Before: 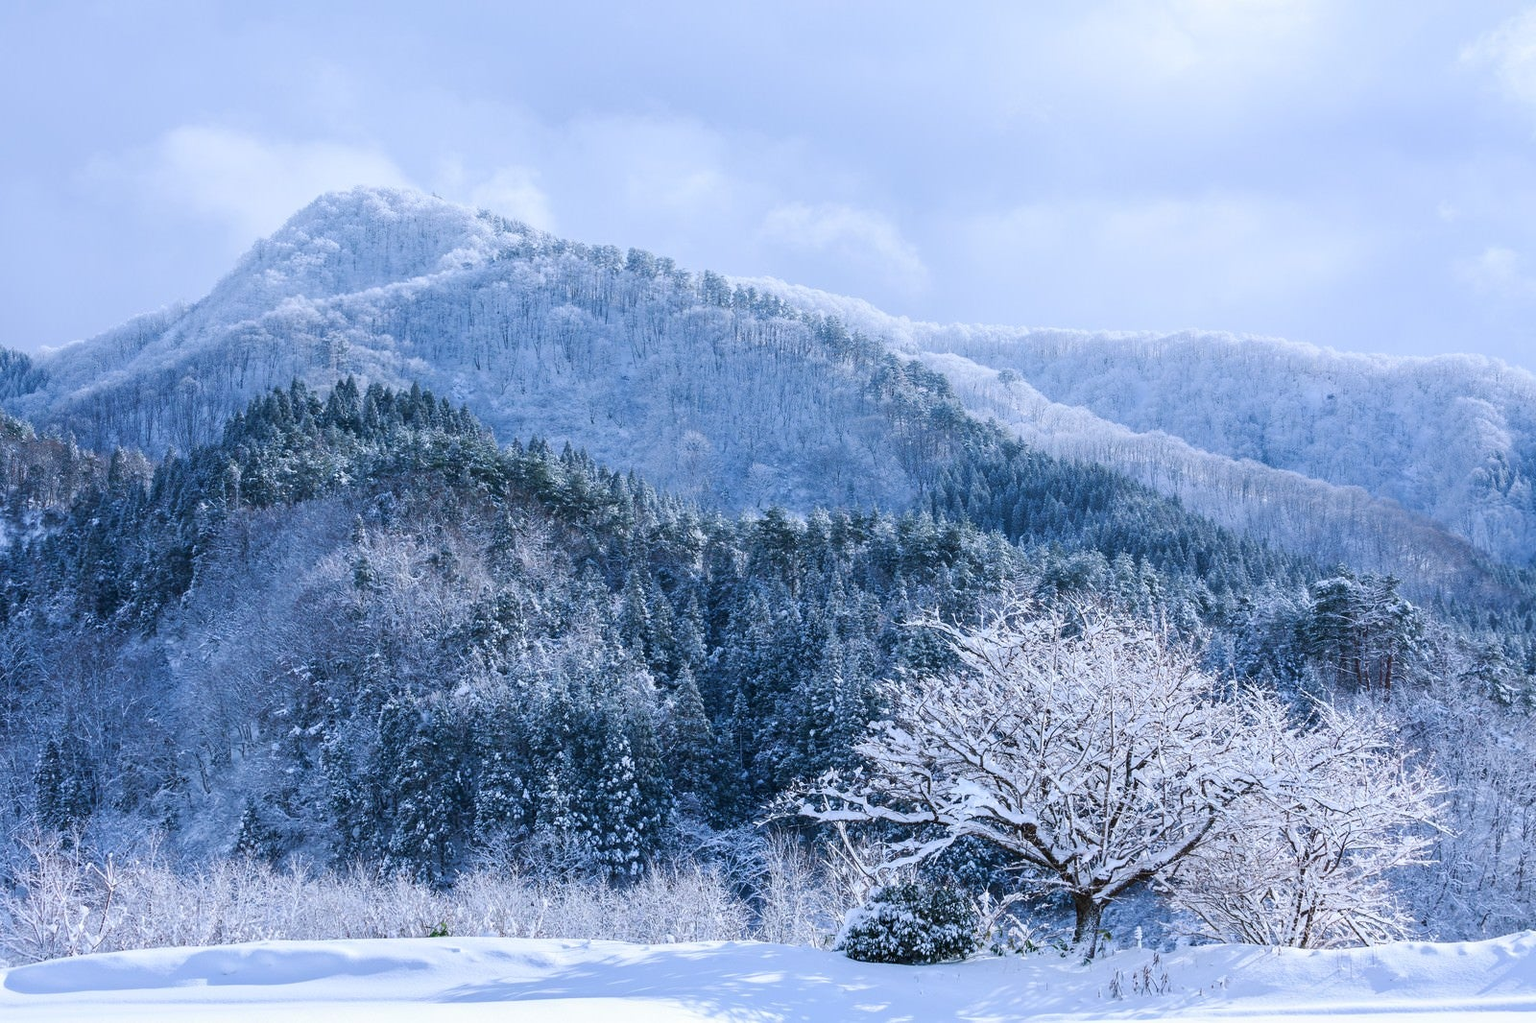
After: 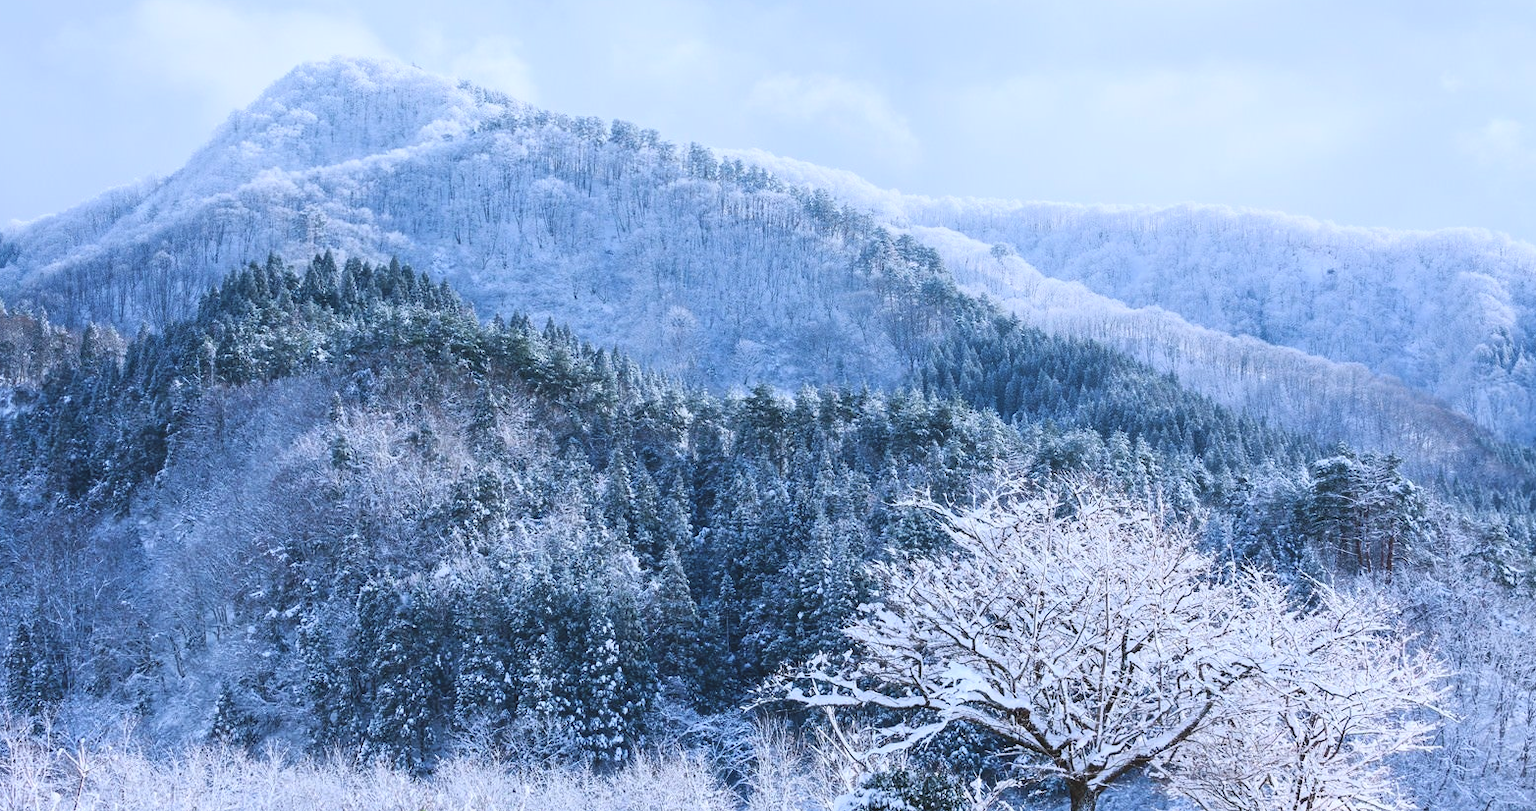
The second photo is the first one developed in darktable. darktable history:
crop and rotate: left 1.957%, top 12.914%, right 0.282%, bottom 9.571%
tone curve: curves: ch0 [(0, 0.028) (0.138, 0.156) (0.468, 0.516) (0.754, 0.823) (1, 1)], color space Lab, independent channels, preserve colors none
color balance rgb: power › hue 328.69°, global offset › luminance 0.737%, perceptual saturation grading › global saturation 0.207%, global vibrance 20.544%
